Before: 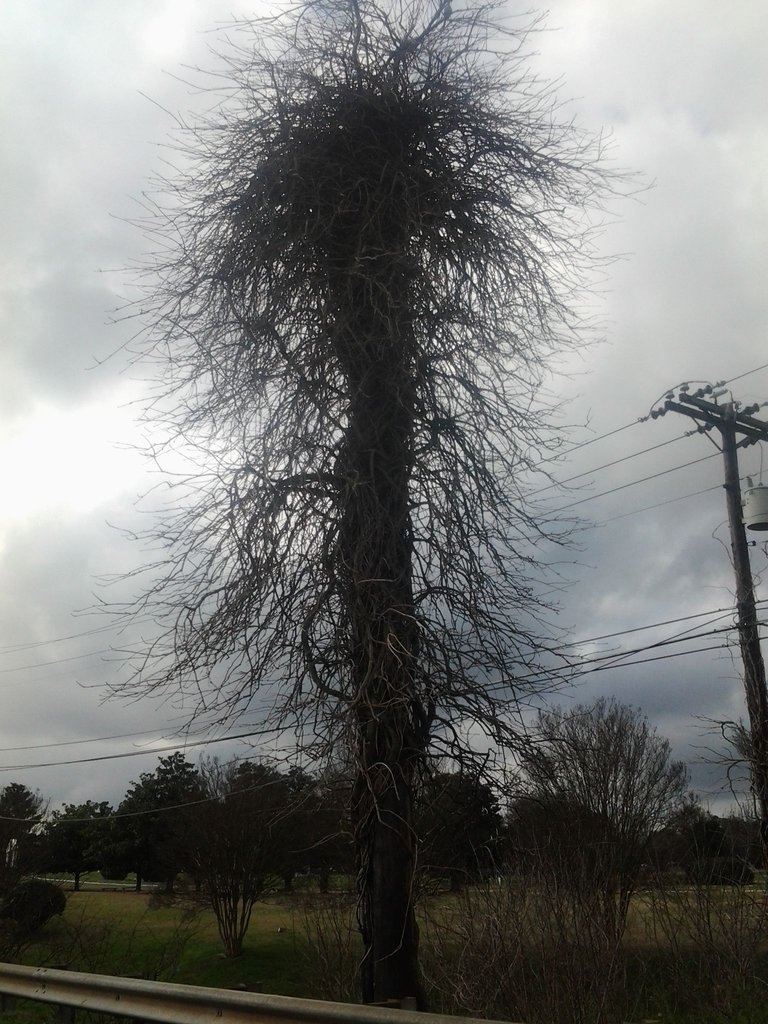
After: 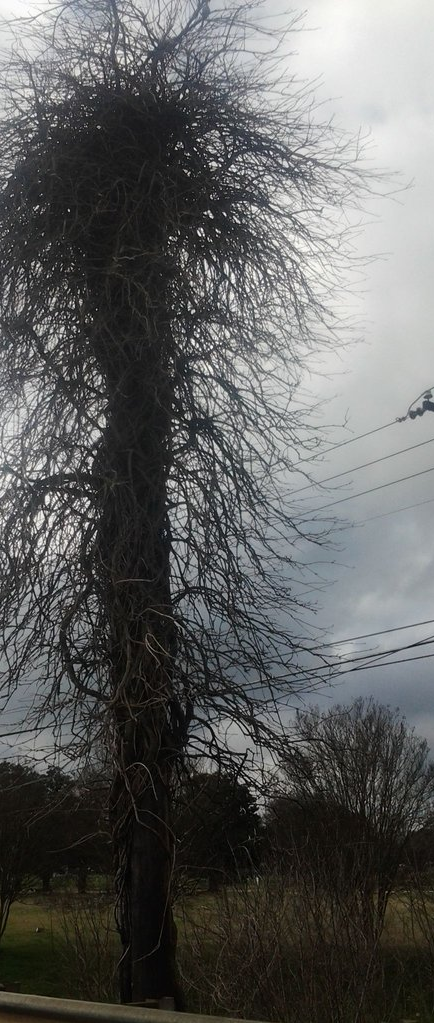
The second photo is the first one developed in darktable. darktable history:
crop: left 31.57%, top 0.016%, right 11.798%
